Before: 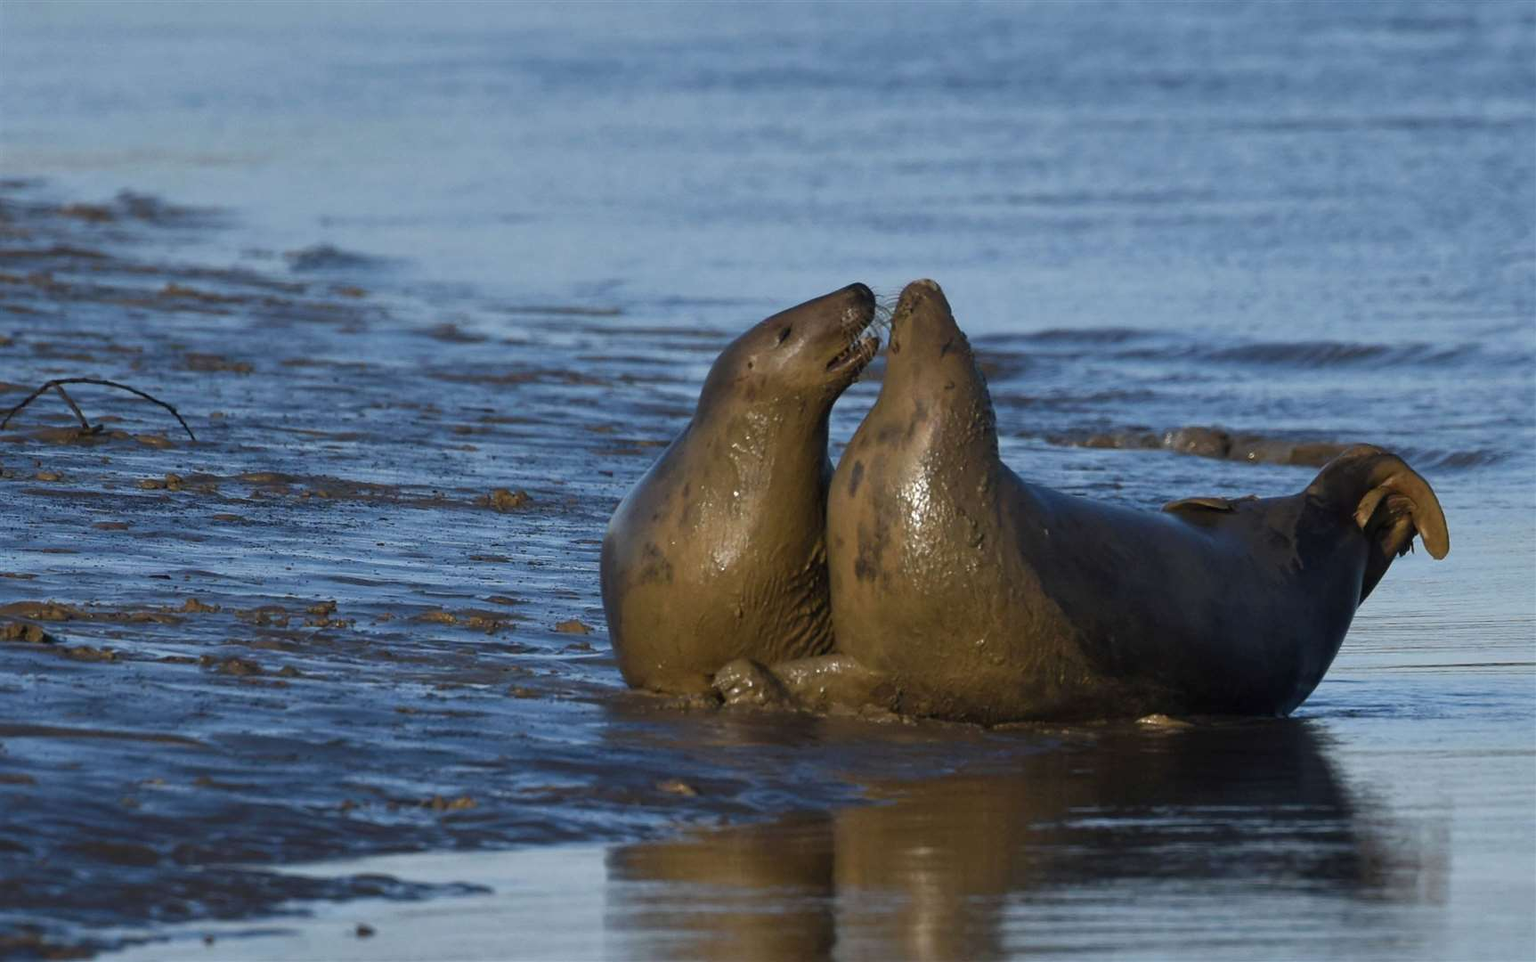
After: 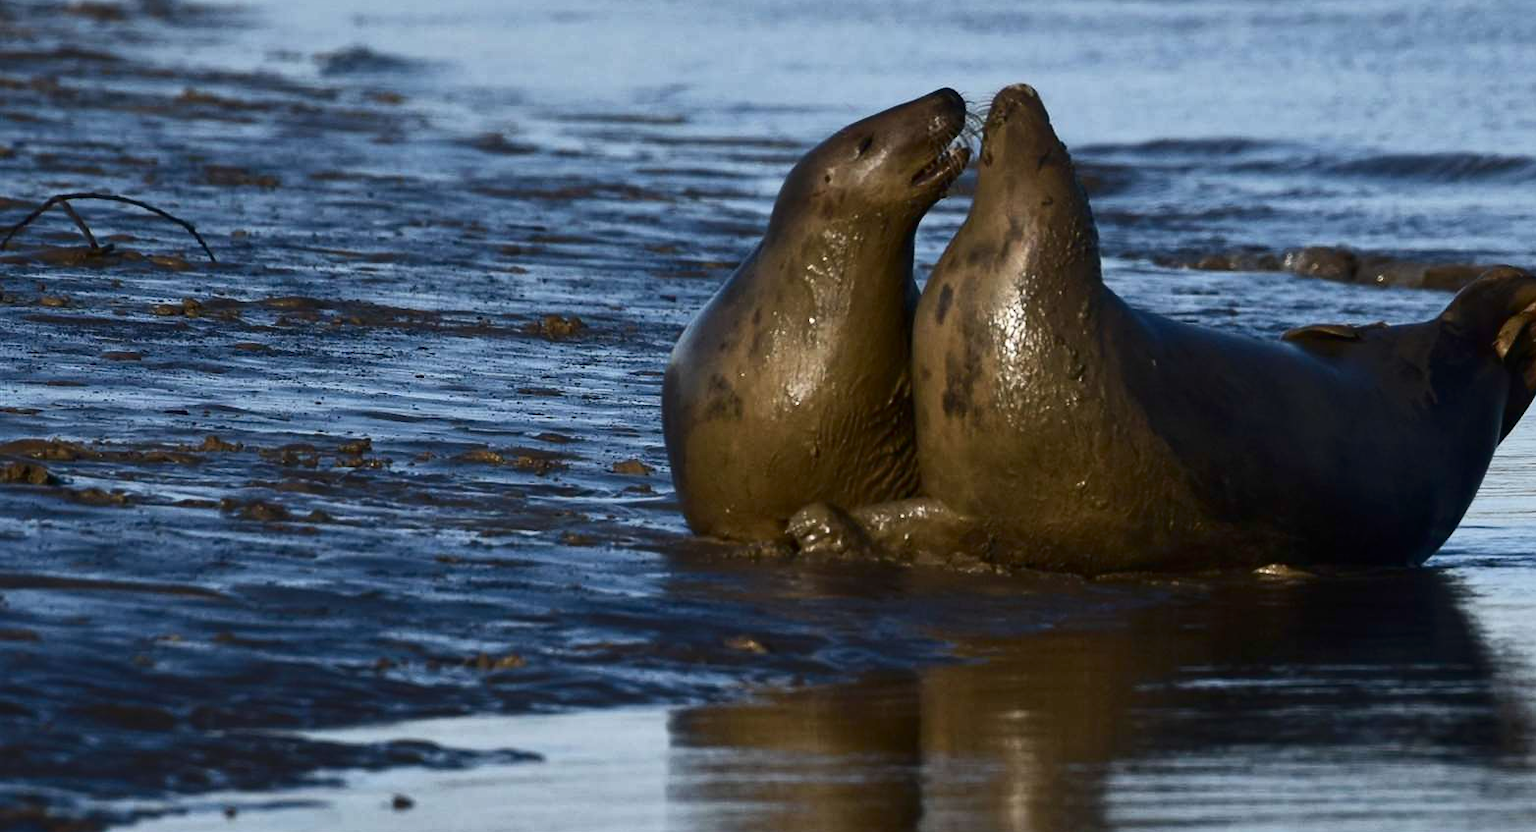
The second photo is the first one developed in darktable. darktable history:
contrast brightness saturation: contrast 0.288
crop: top 21.134%, right 9.317%, bottom 0.278%
base curve: preserve colors none
